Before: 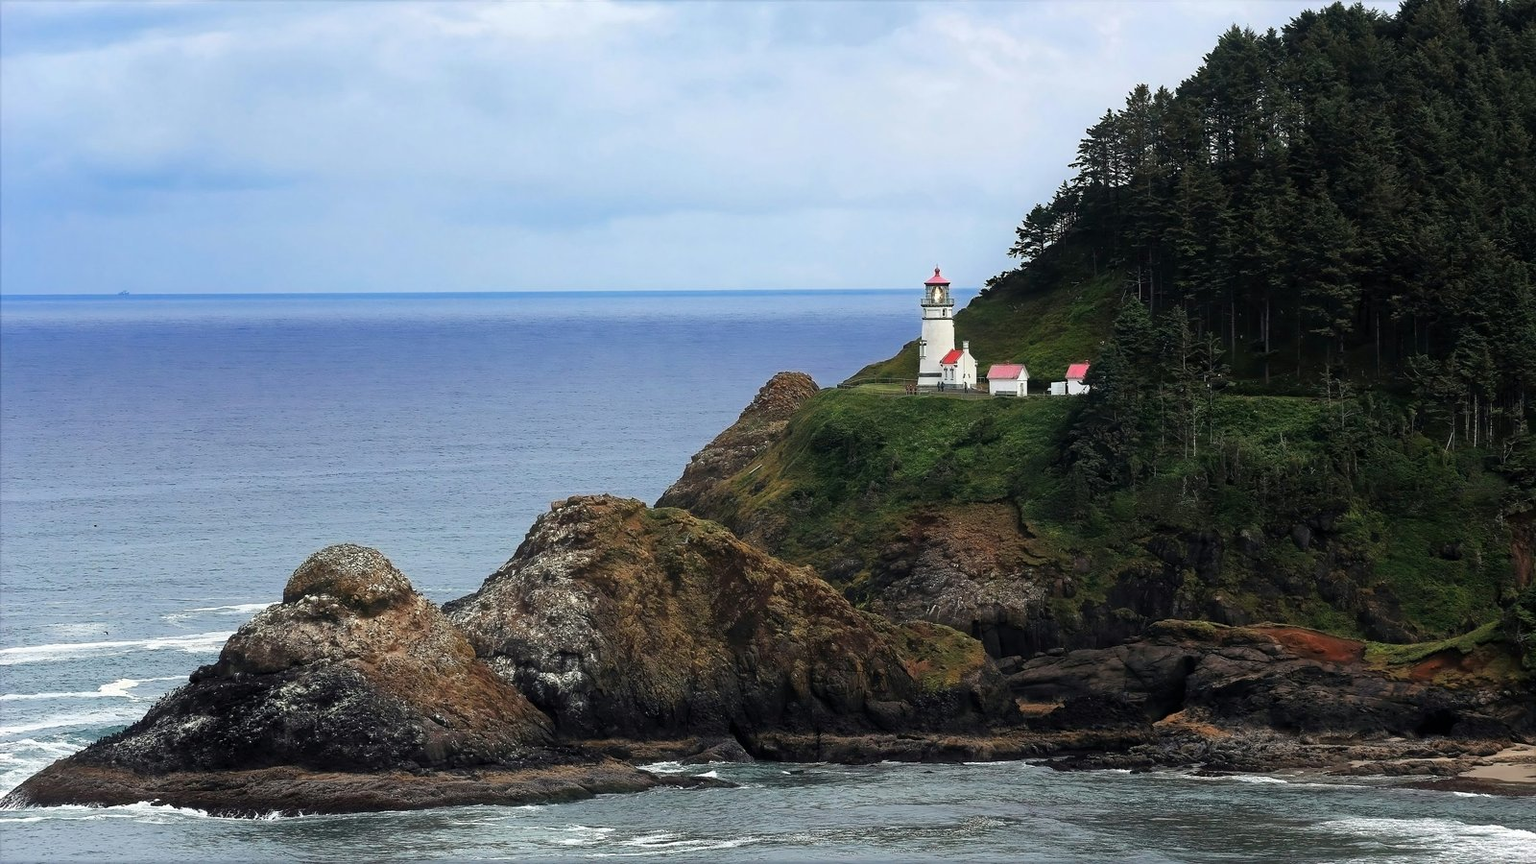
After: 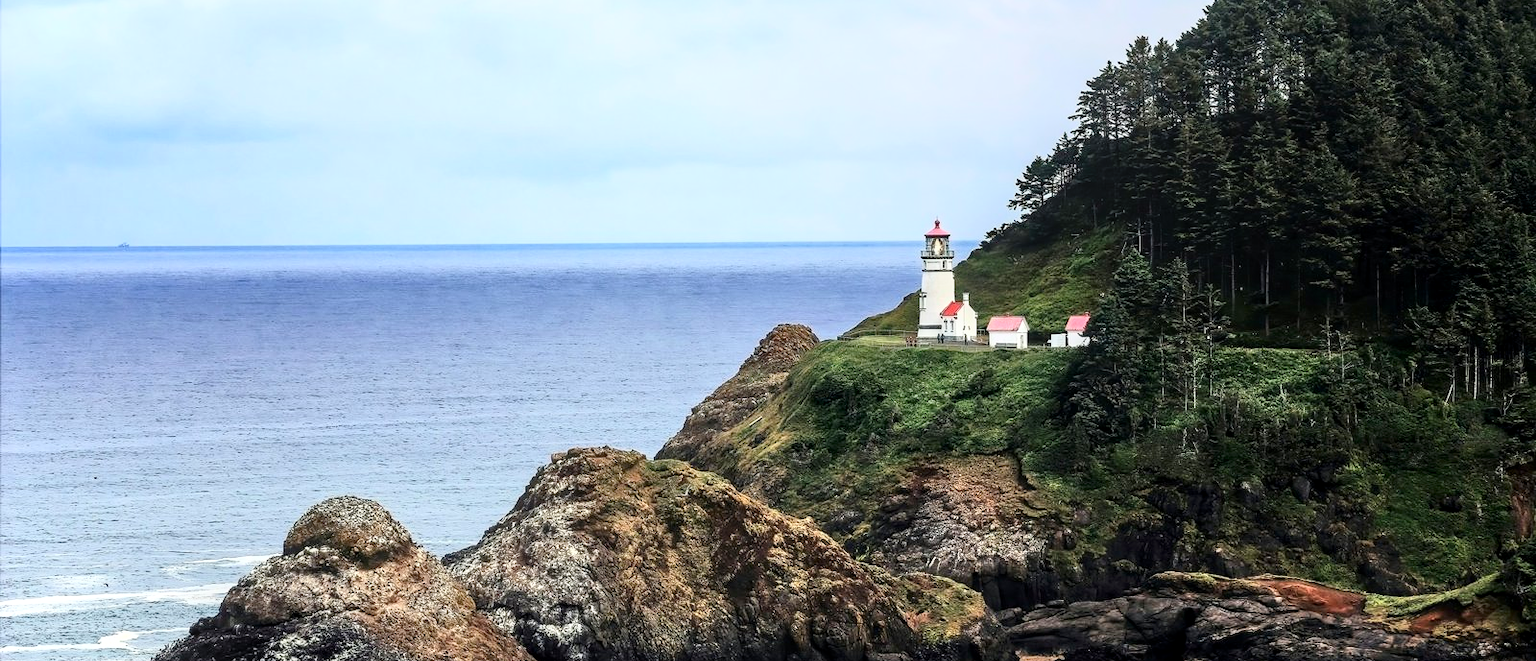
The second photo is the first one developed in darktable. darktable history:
tone equalizer: -7 EV 0.144 EV, -6 EV 0.637 EV, -5 EV 1.19 EV, -4 EV 1.29 EV, -3 EV 1.14 EV, -2 EV 0.6 EV, -1 EV 0.166 EV
local contrast: on, module defaults
crop: top 5.599%, bottom 17.815%
contrast brightness saturation: contrast 0.375, brightness 0.114
